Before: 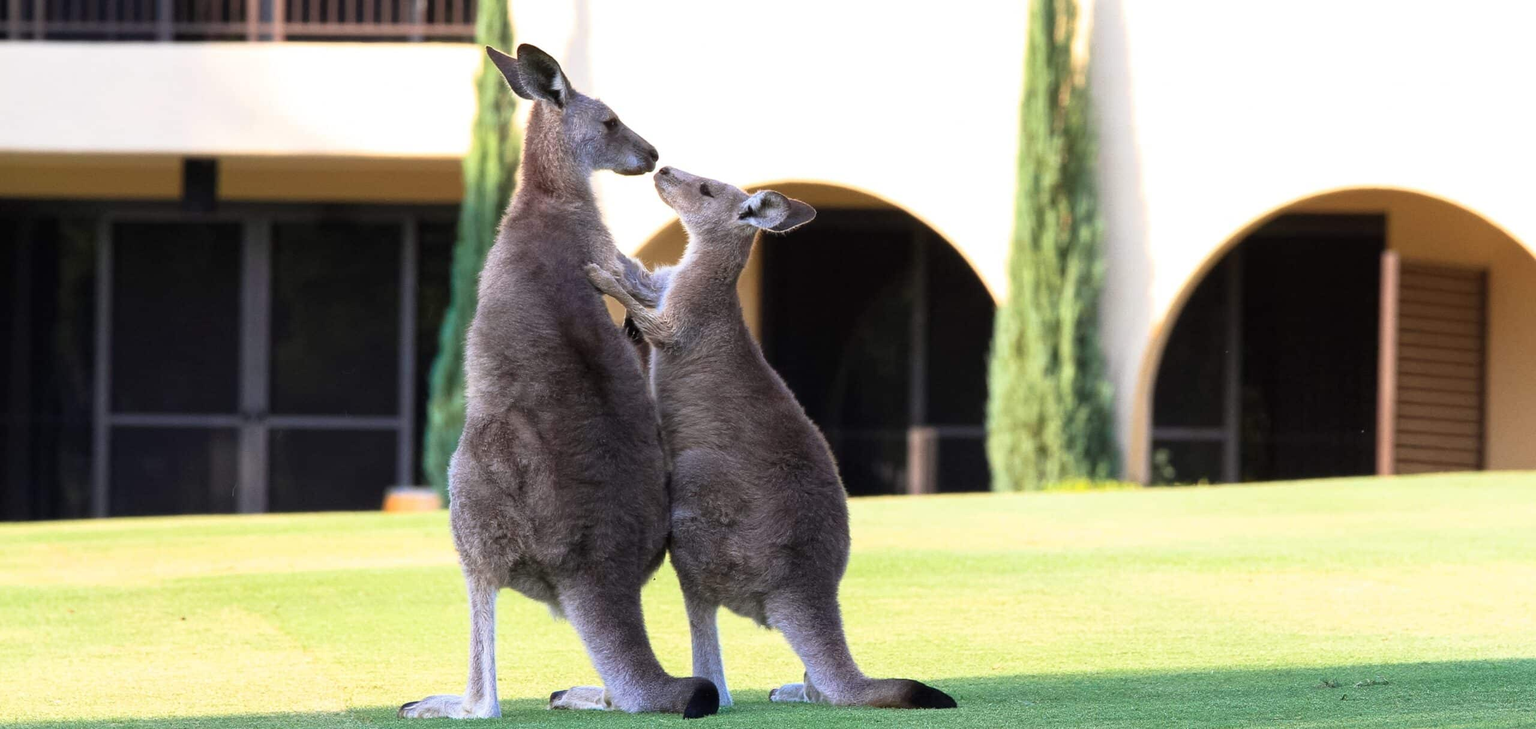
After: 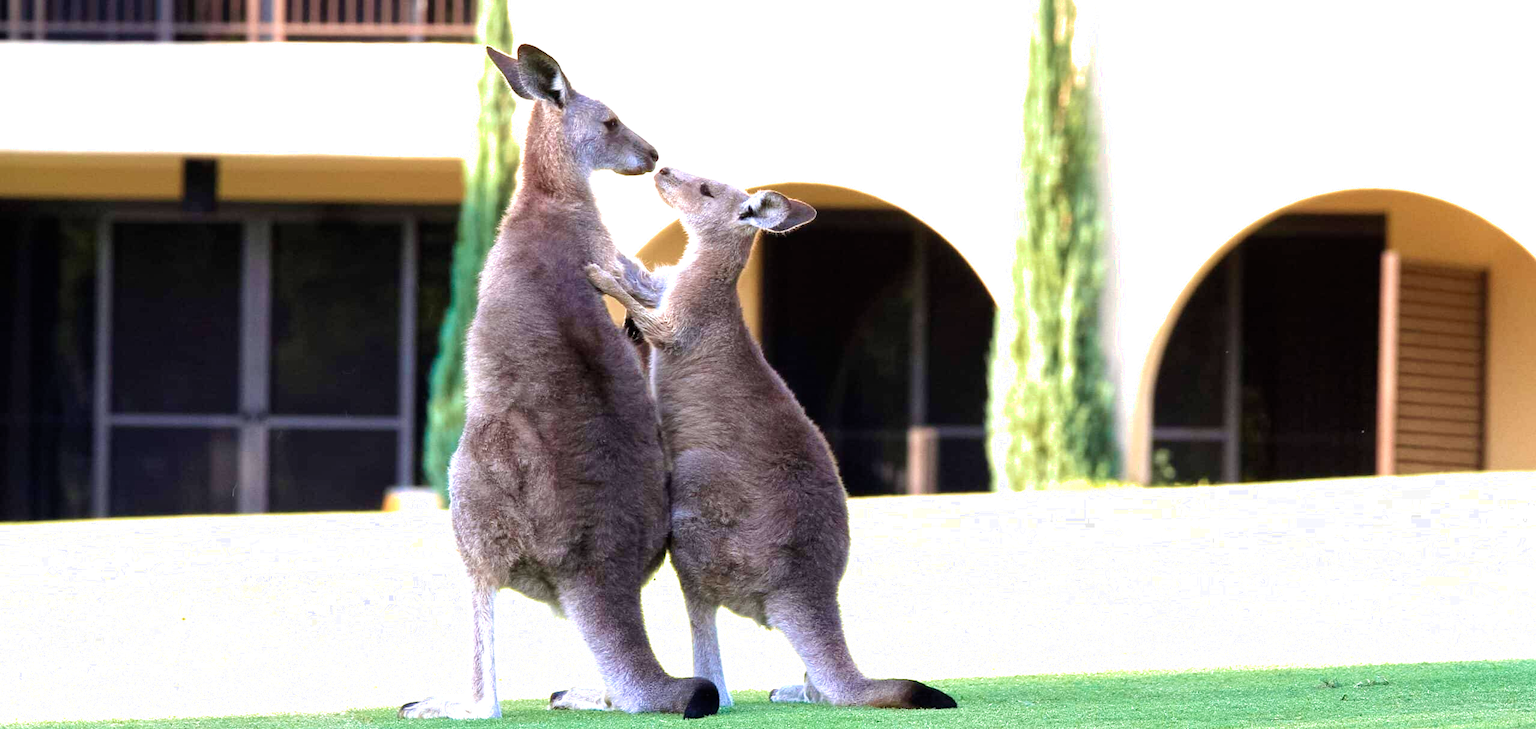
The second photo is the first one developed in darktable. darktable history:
velvia: strength 29.24%
filmic rgb: middle gray luminance 18.27%, black relative exposure -11.57 EV, white relative exposure 2.59 EV, target black luminance 0%, hardness 8.41, latitude 98.07%, contrast 1.082, shadows ↔ highlights balance 0.75%, add noise in highlights 0.001, preserve chrominance no, color science v4 (2020)
exposure: black level correction 0, exposure 0.879 EV, compensate exposure bias true, compensate highlight preservation false
